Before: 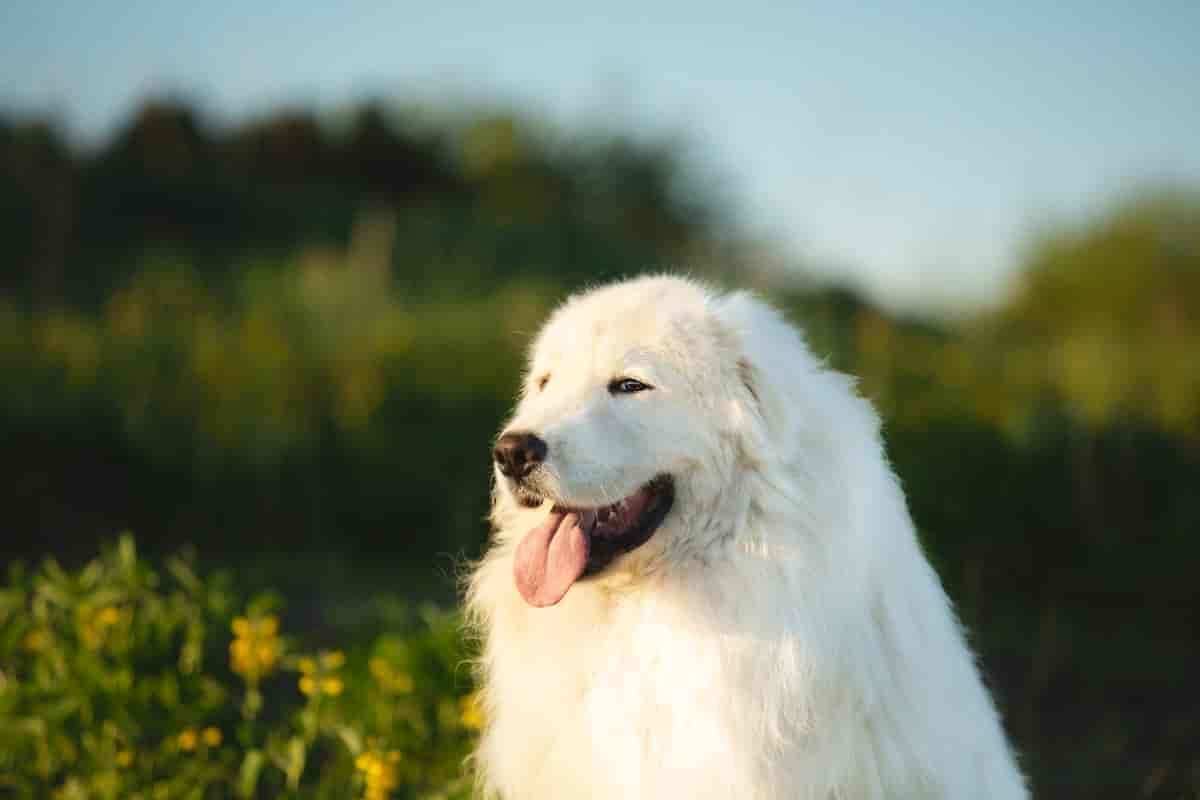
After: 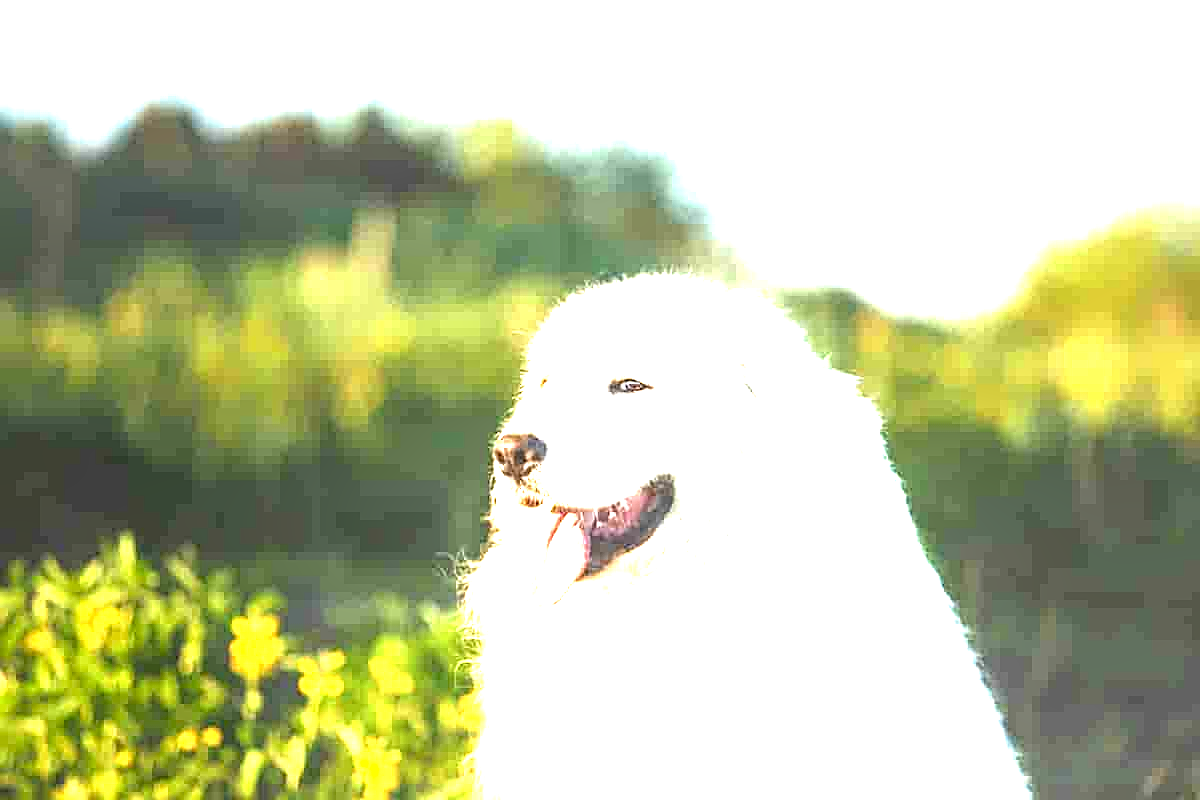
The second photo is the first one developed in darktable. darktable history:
exposure: black level correction 0.001, exposure 2.607 EV, compensate exposure bias true, compensate highlight preservation false
local contrast: on, module defaults
sharpen: amount 0.6
